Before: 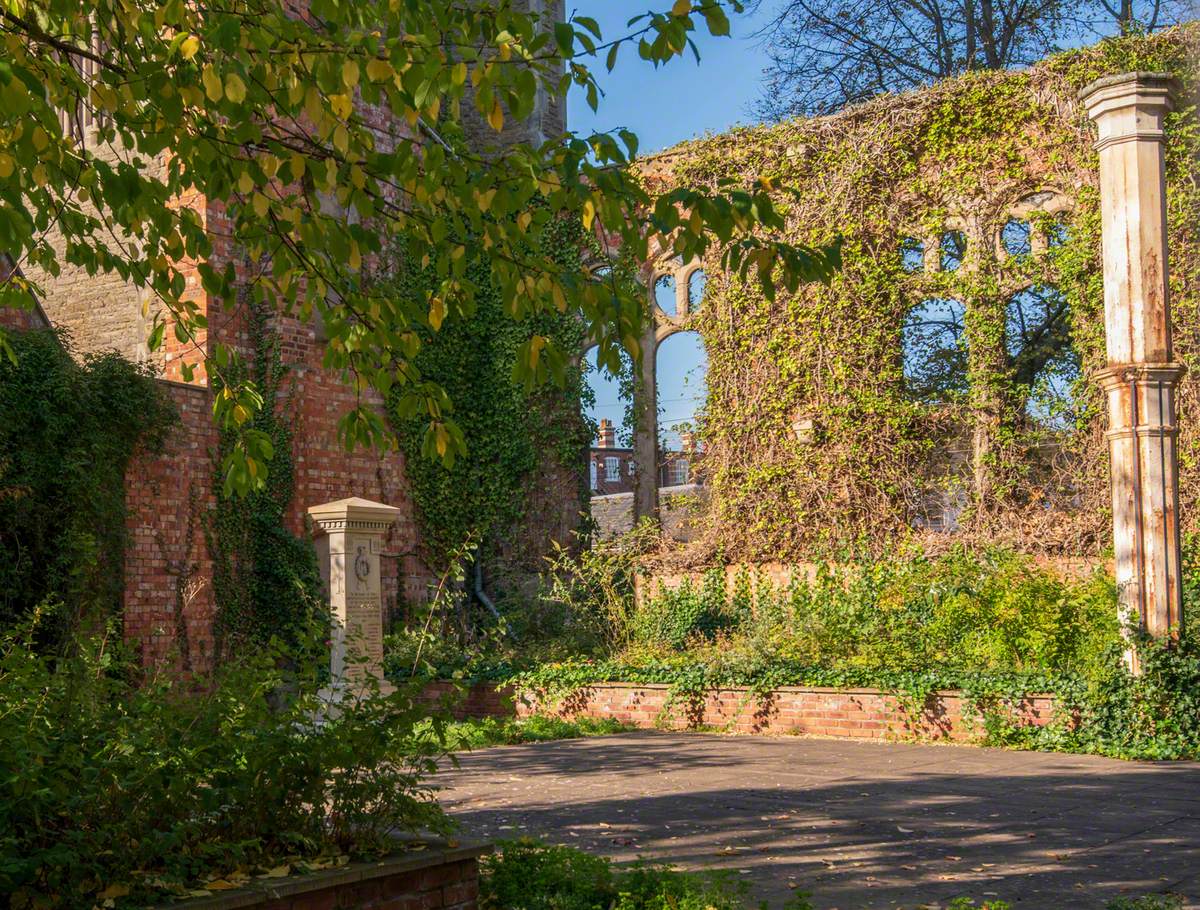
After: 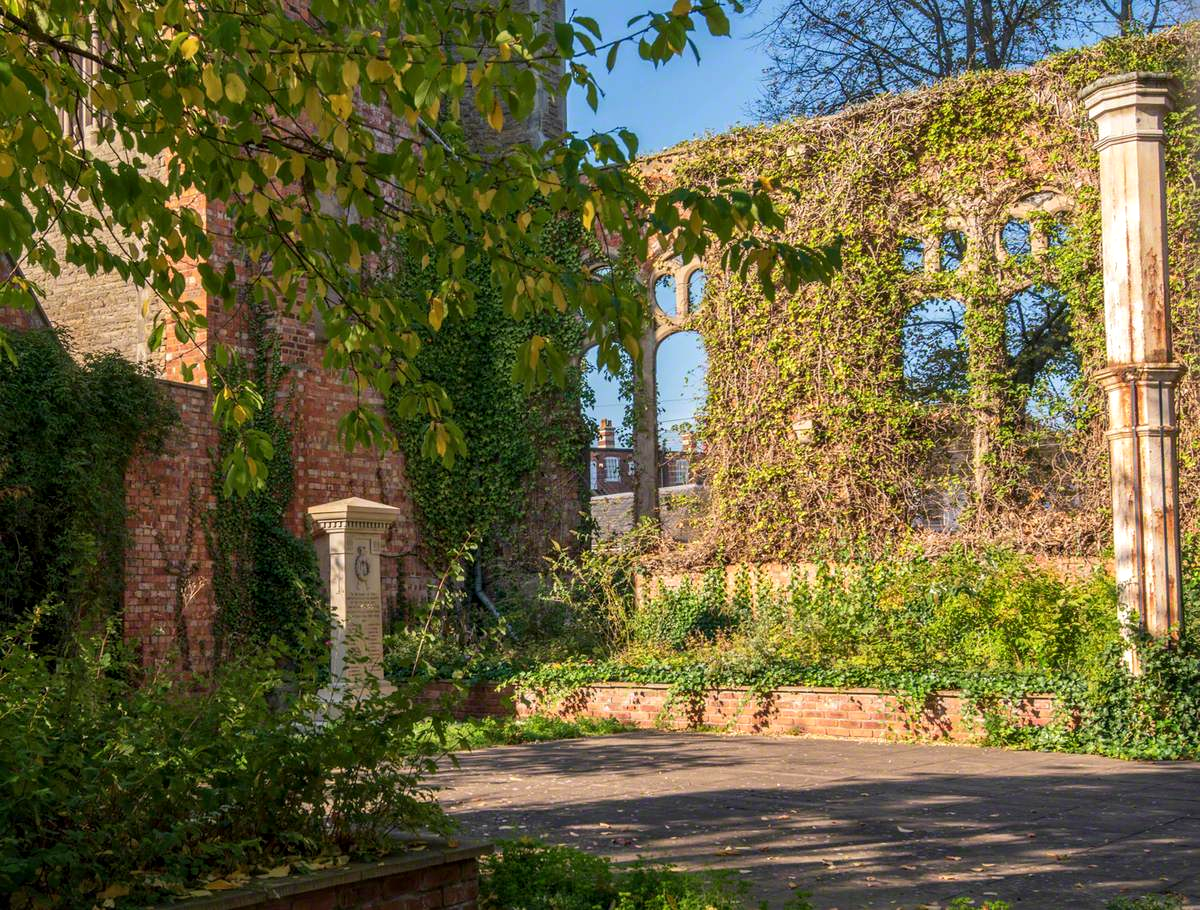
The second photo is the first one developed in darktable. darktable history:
exposure: exposure 0.125 EV, compensate highlight preservation false
local contrast: mode bilateral grid, contrast 21, coarseness 50, detail 119%, midtone range 0.2
